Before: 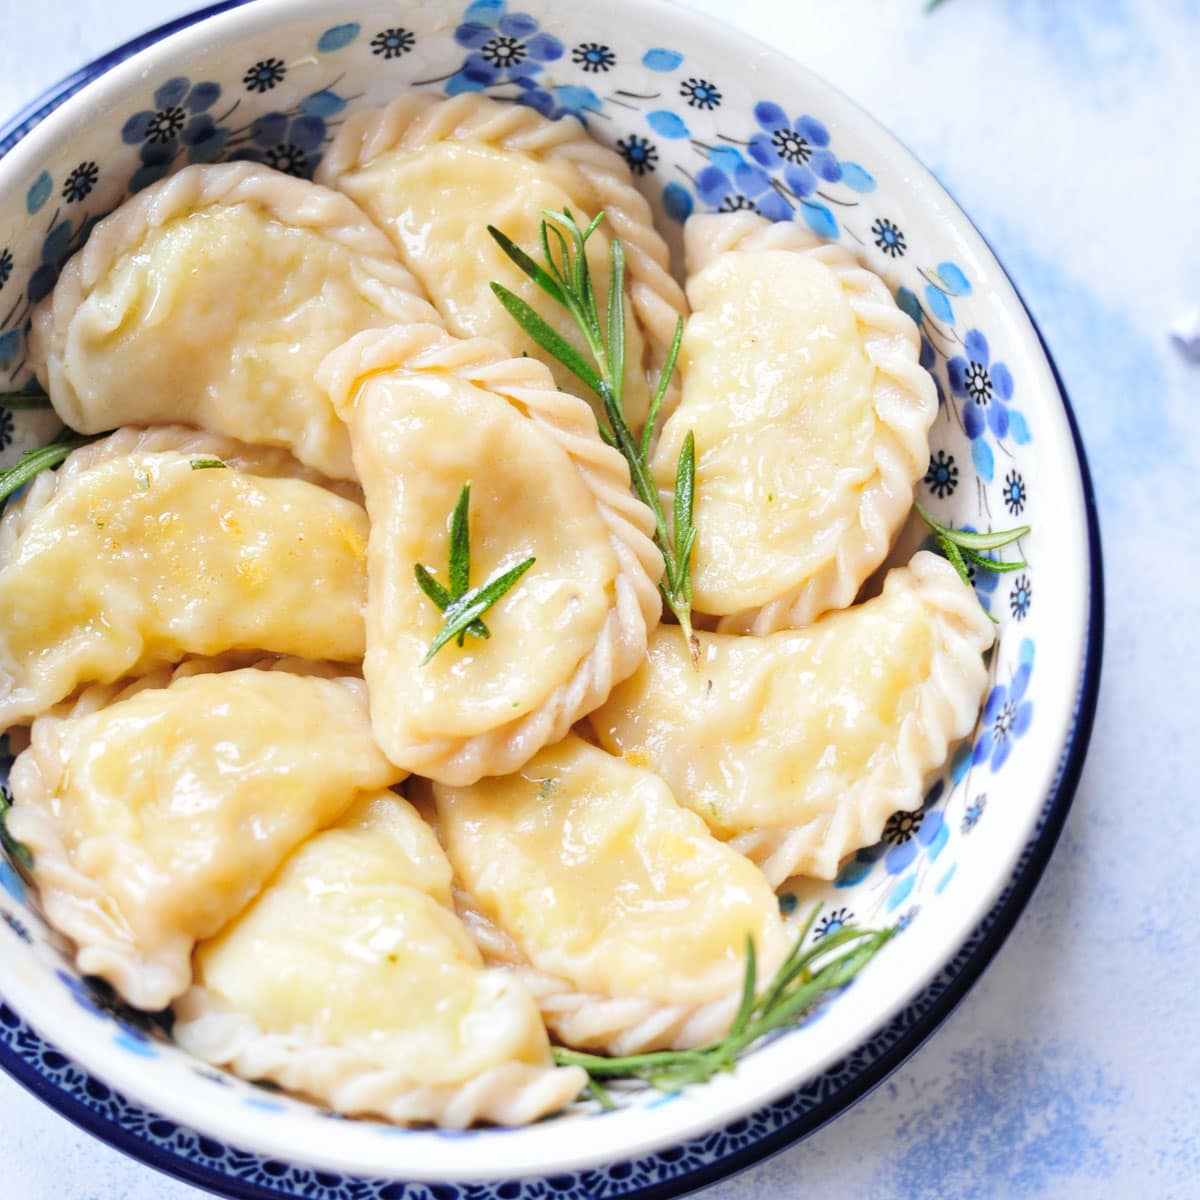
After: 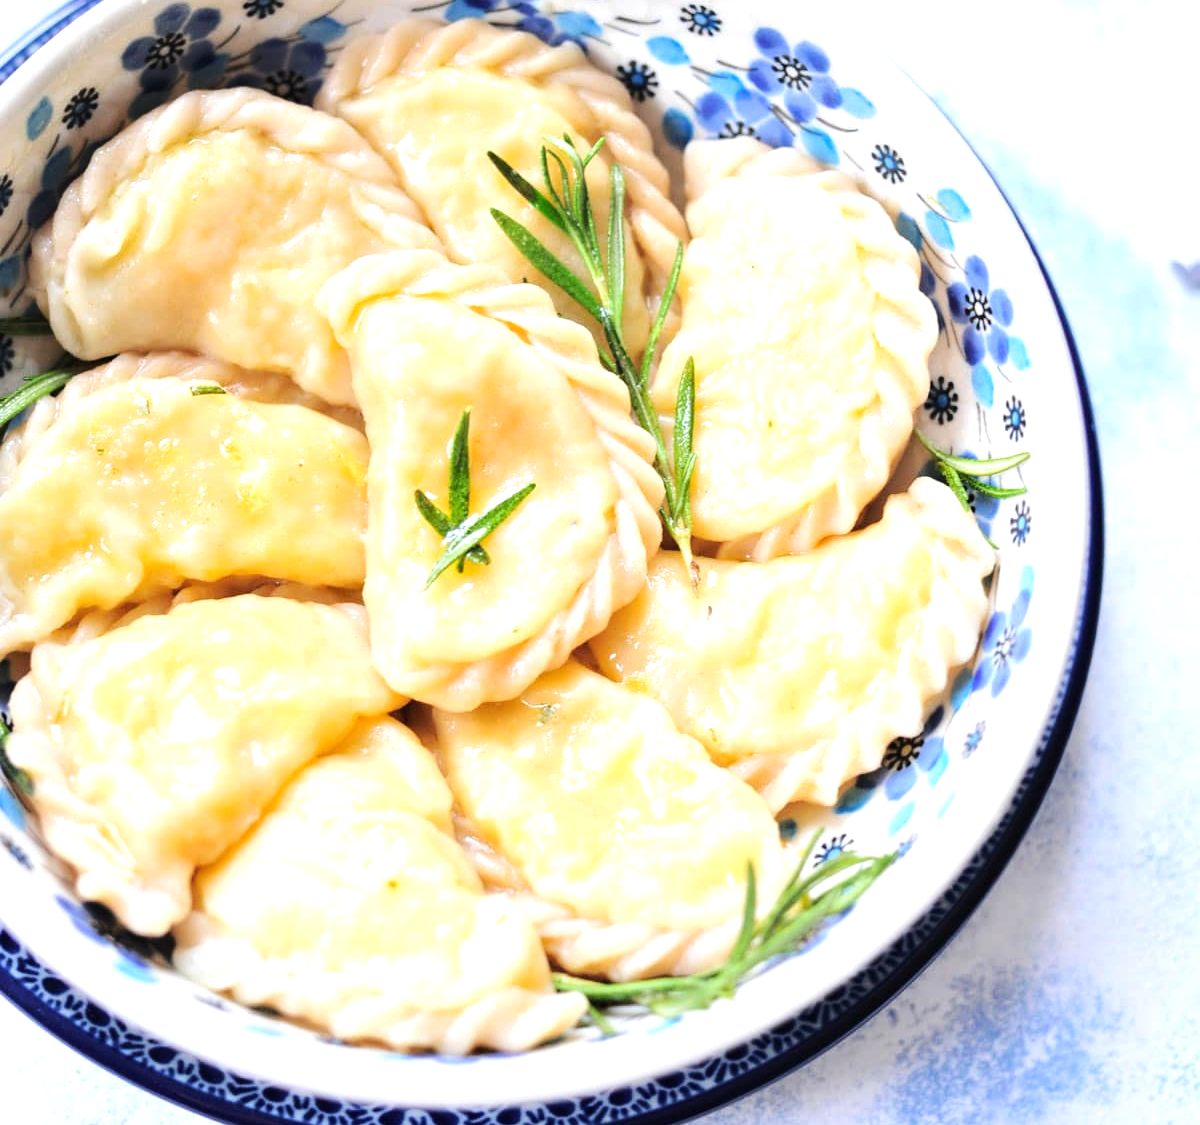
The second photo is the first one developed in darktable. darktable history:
crop and rotate: top 6.25%
tone equalizer: -8 EV 0.001 EV, -7 EV -0.002 EV, -6 EV 0.002 EV, -5 EV -0.03 EV, -4 EV -0.116 EV, -3 EV -0.169 EV, -2 EV 0.24 EV, -1 EV 0.702 EV, +0 EV 0.493 EV
